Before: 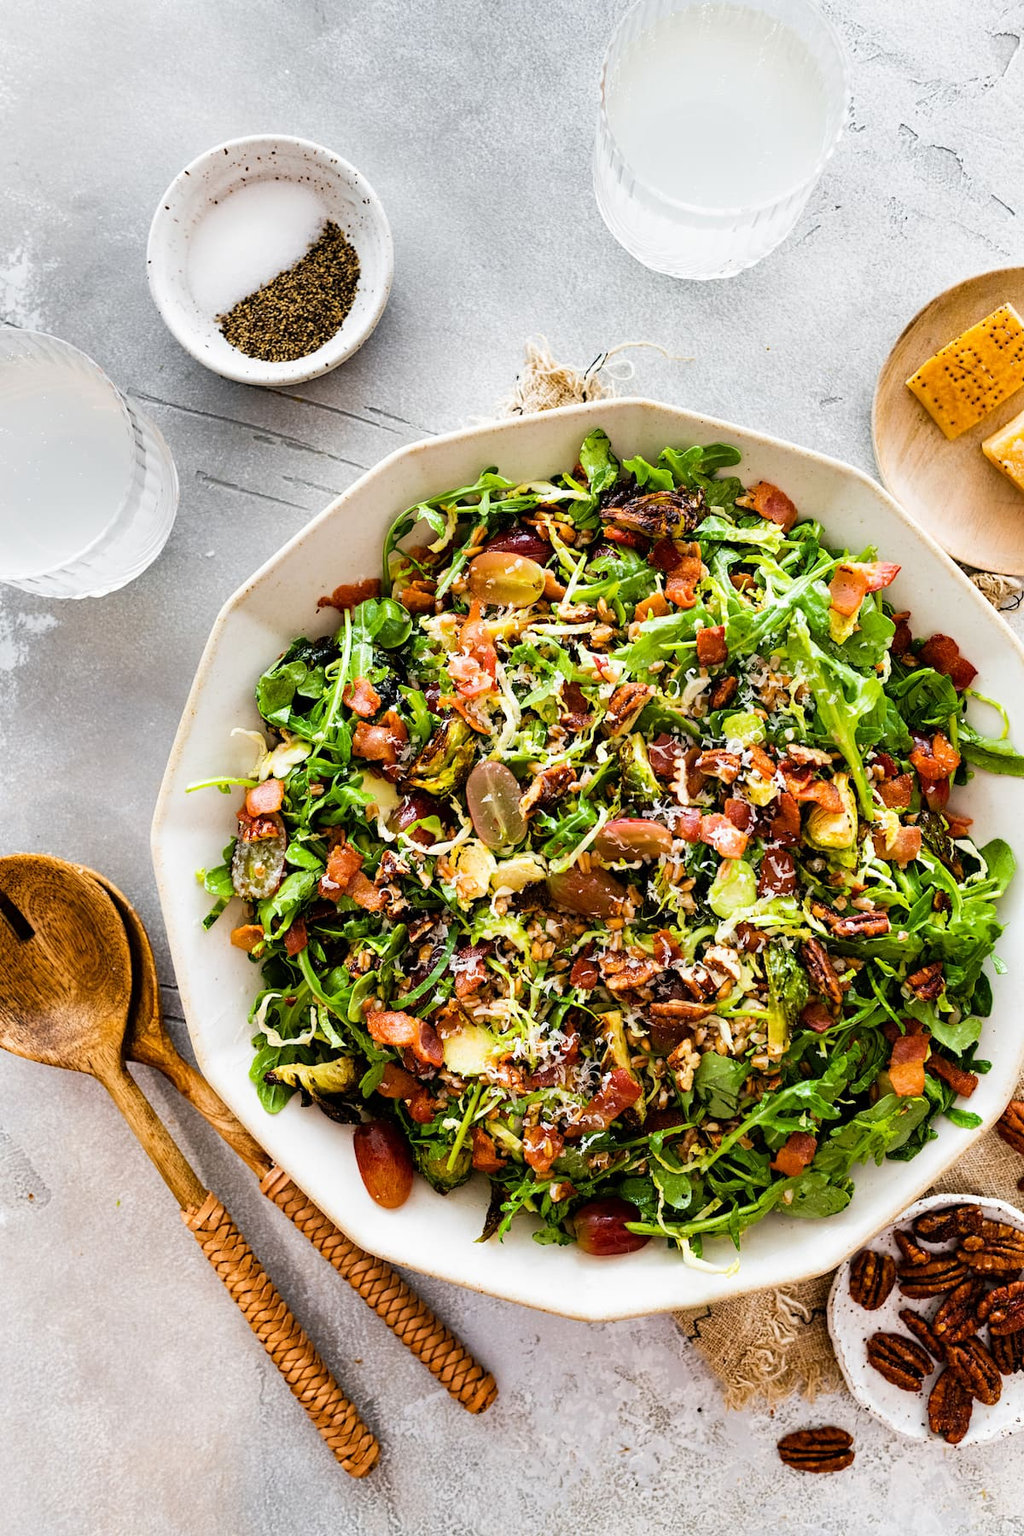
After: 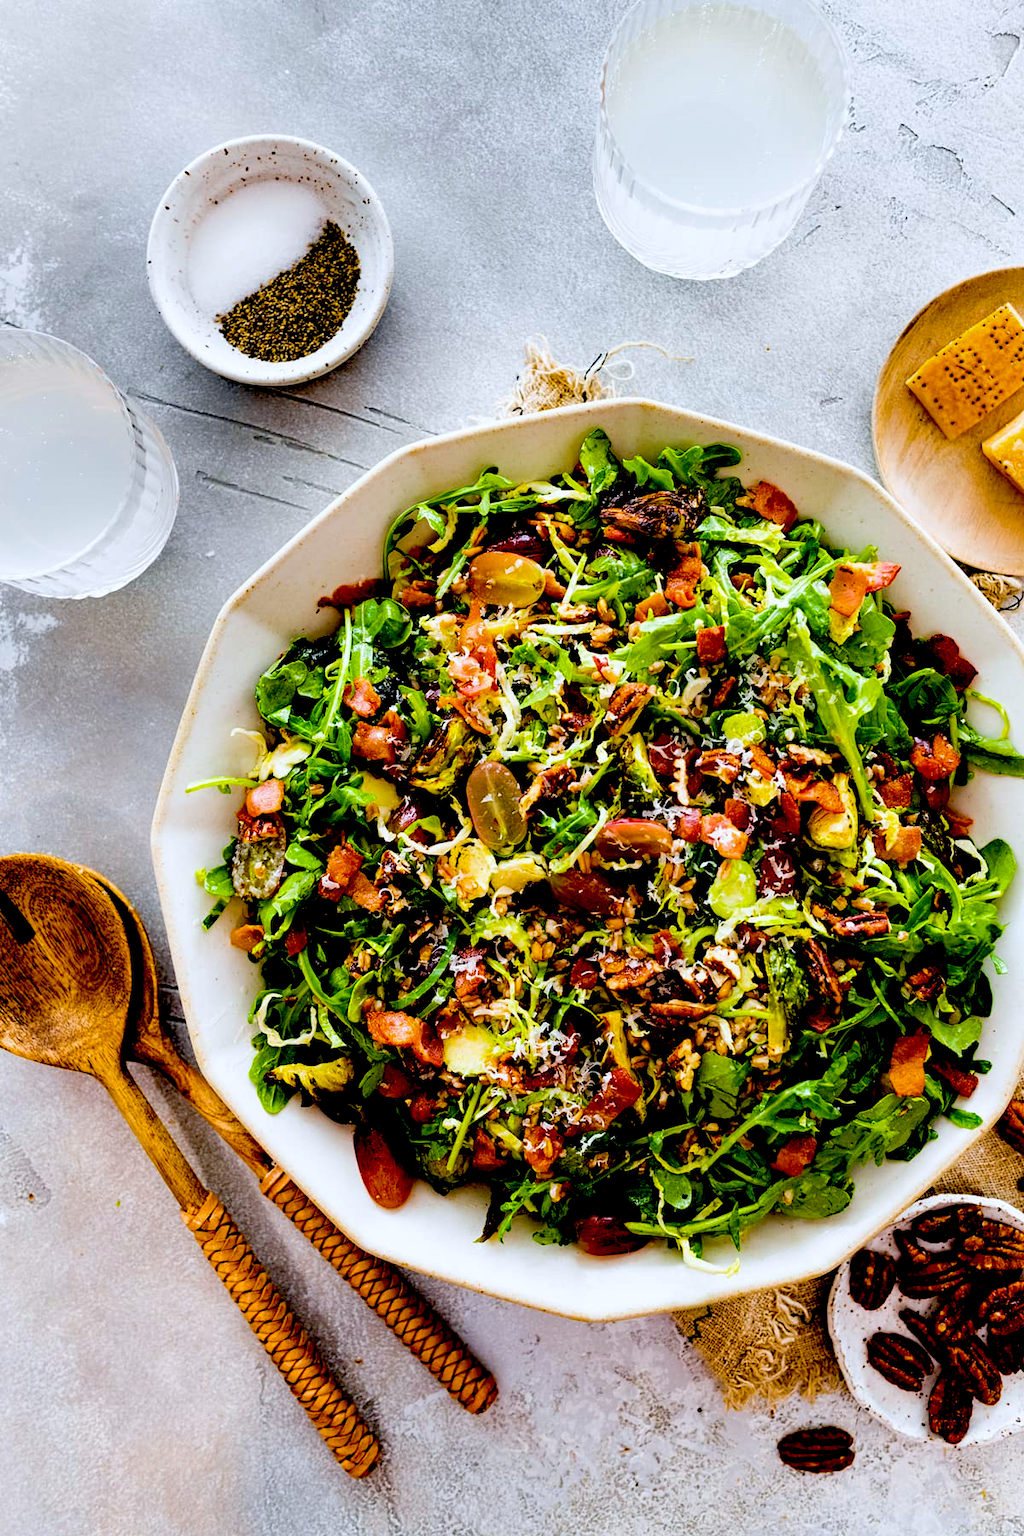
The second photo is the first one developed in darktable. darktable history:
exposure: black level correction 0.056, compensate highlight preservation false
shadows and highlights: radius 125.46, shadows 21.19, highlights -21.19, low approximation 0.01
color balance rgb: perceptual saturation grading › global saturation 25%, global vibrance 20%
white balance: red 0.98, blue 1.034
